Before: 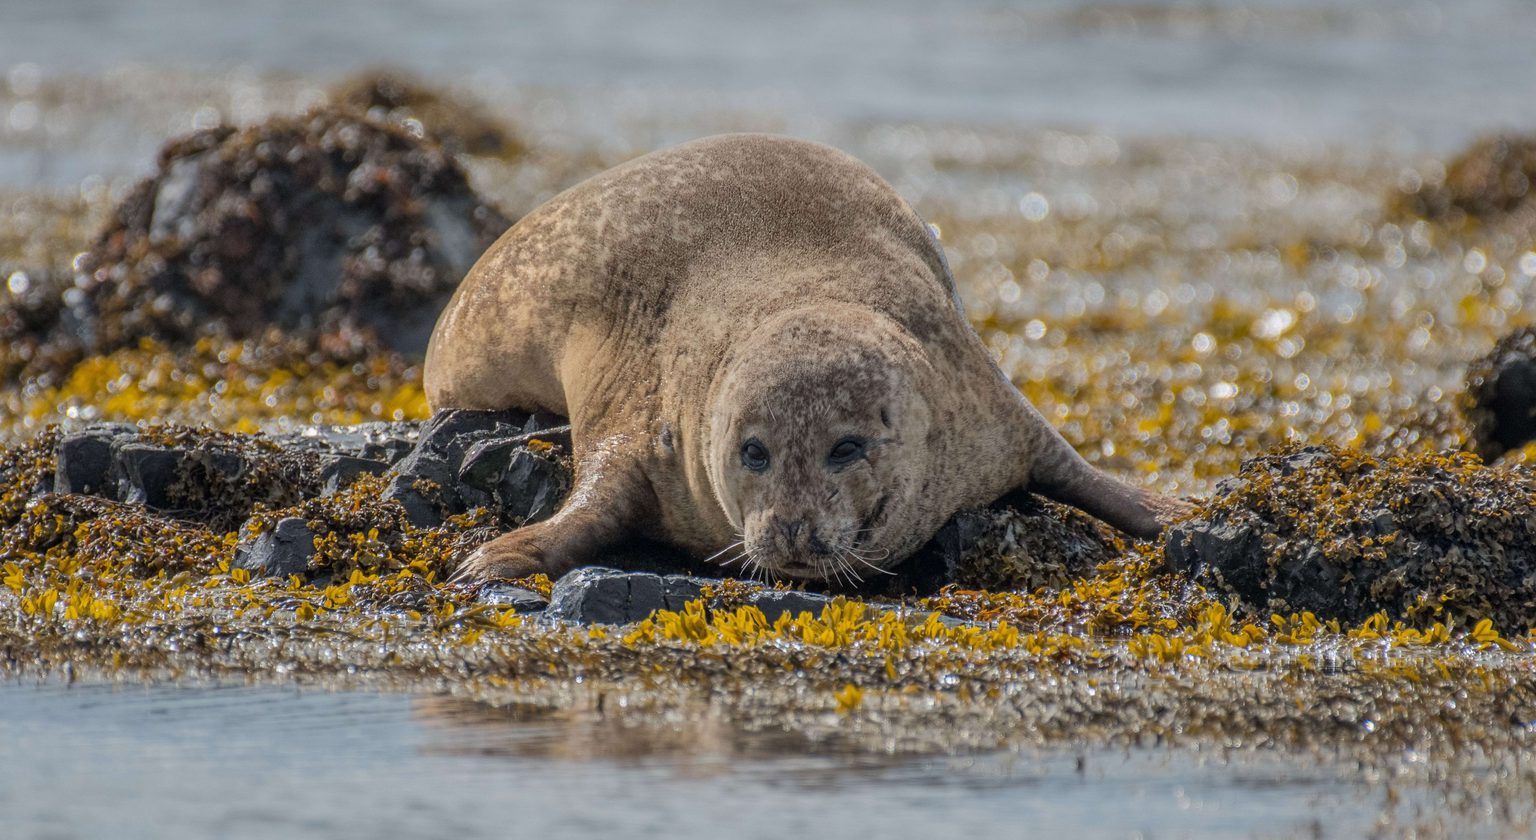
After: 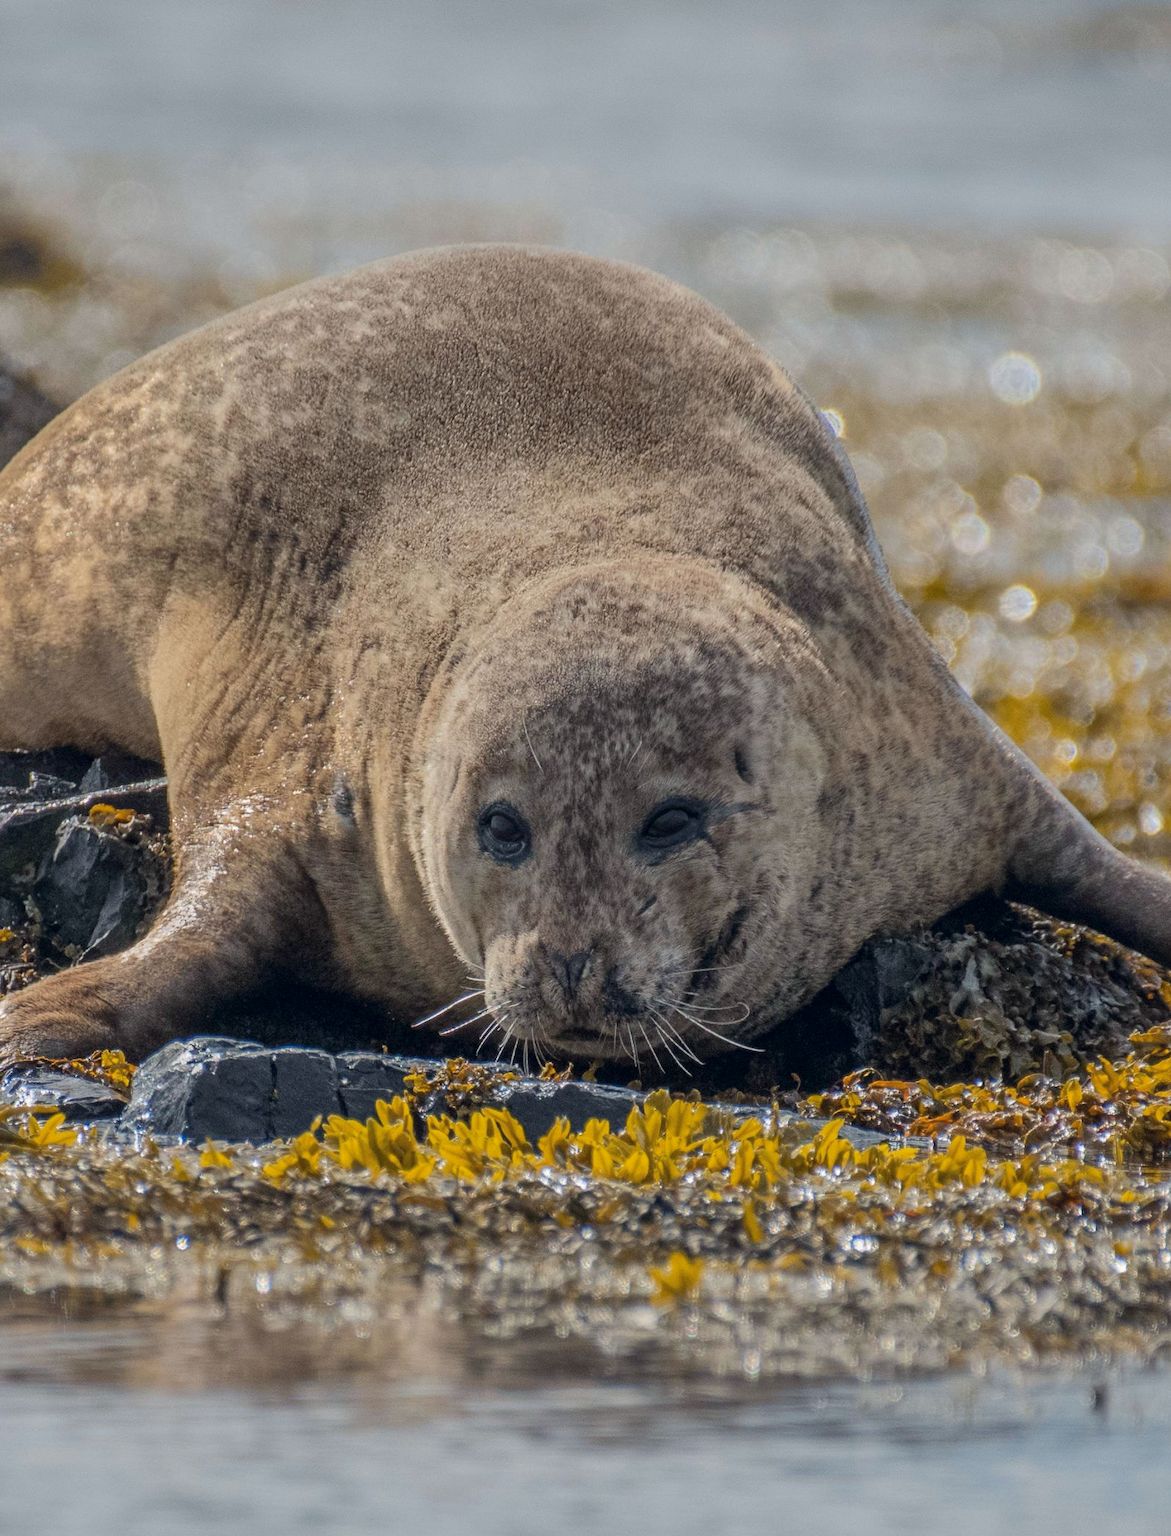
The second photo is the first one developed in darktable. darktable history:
crop: left 31.229%, right 27.105%
color correction: highlights a* 0.207, highlights b* 2.7, shadows a* -0.874, shadows b* -4.78
